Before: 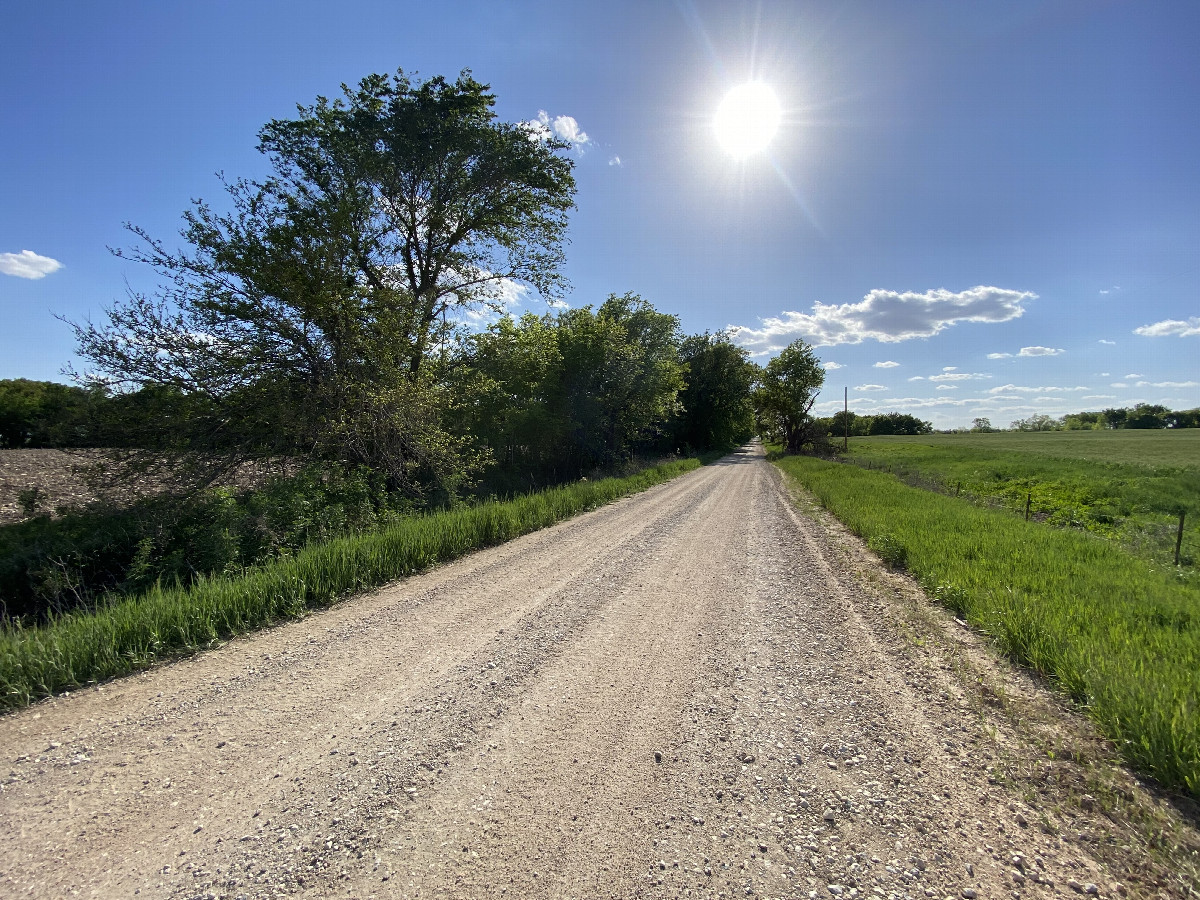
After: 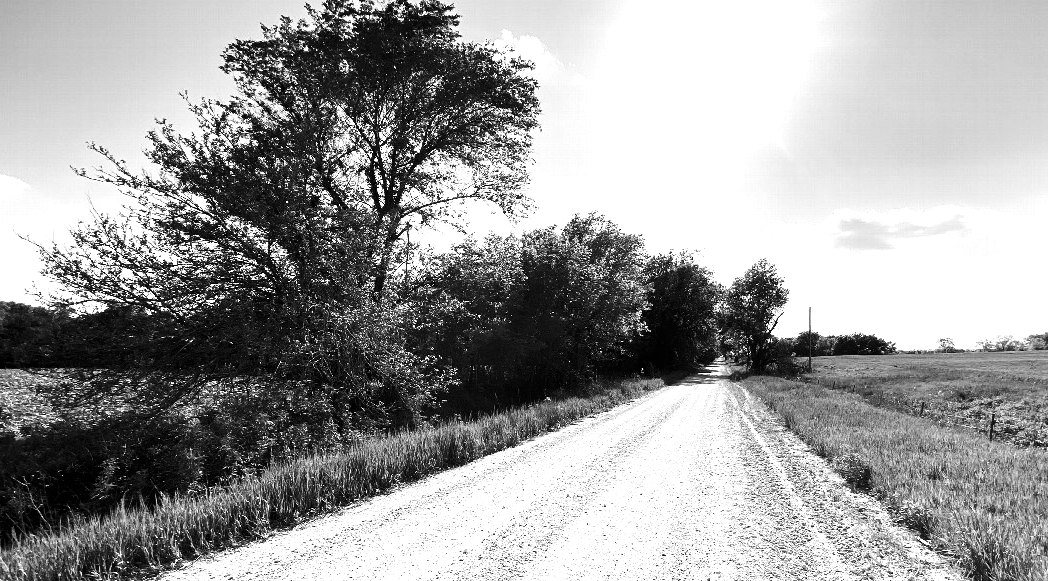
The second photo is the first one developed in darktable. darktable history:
contrast brightness saturation: contrast 0.19, brightness -0.24, saturation 0.11
monochrome: on, module defaults
exposure: black level correction 0, exposure 1.45 EV, compensate exposure bias true, compensate highlight preservation false
crop: left 3.015%, top 8.969%, right 9.647%, bottom 26.457%
tone equalizer: on, module defaults
